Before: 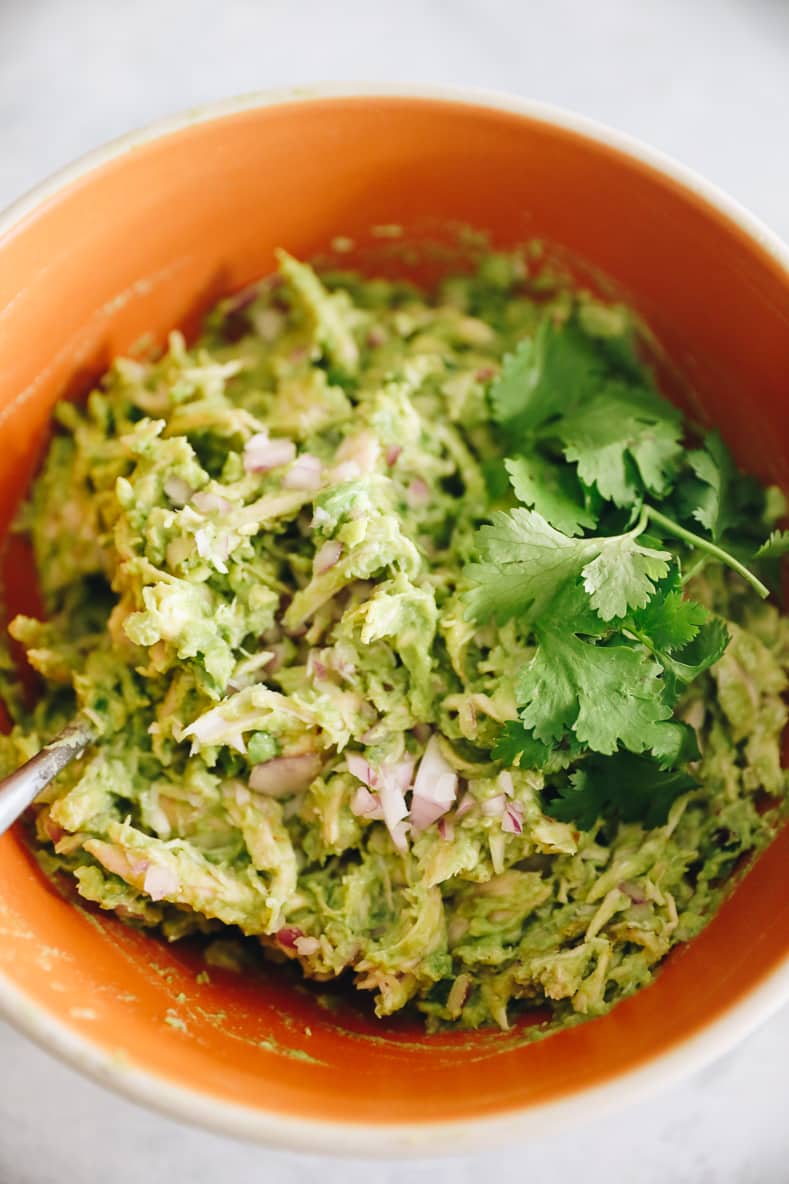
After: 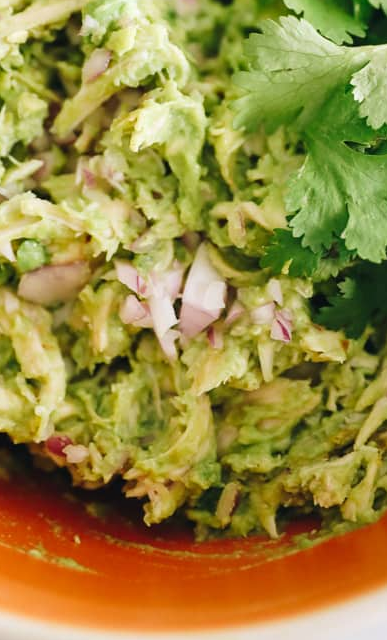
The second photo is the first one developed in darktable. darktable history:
crop: left 29.281%, top 41.599%, right 20.924%, bottom 3.484%
